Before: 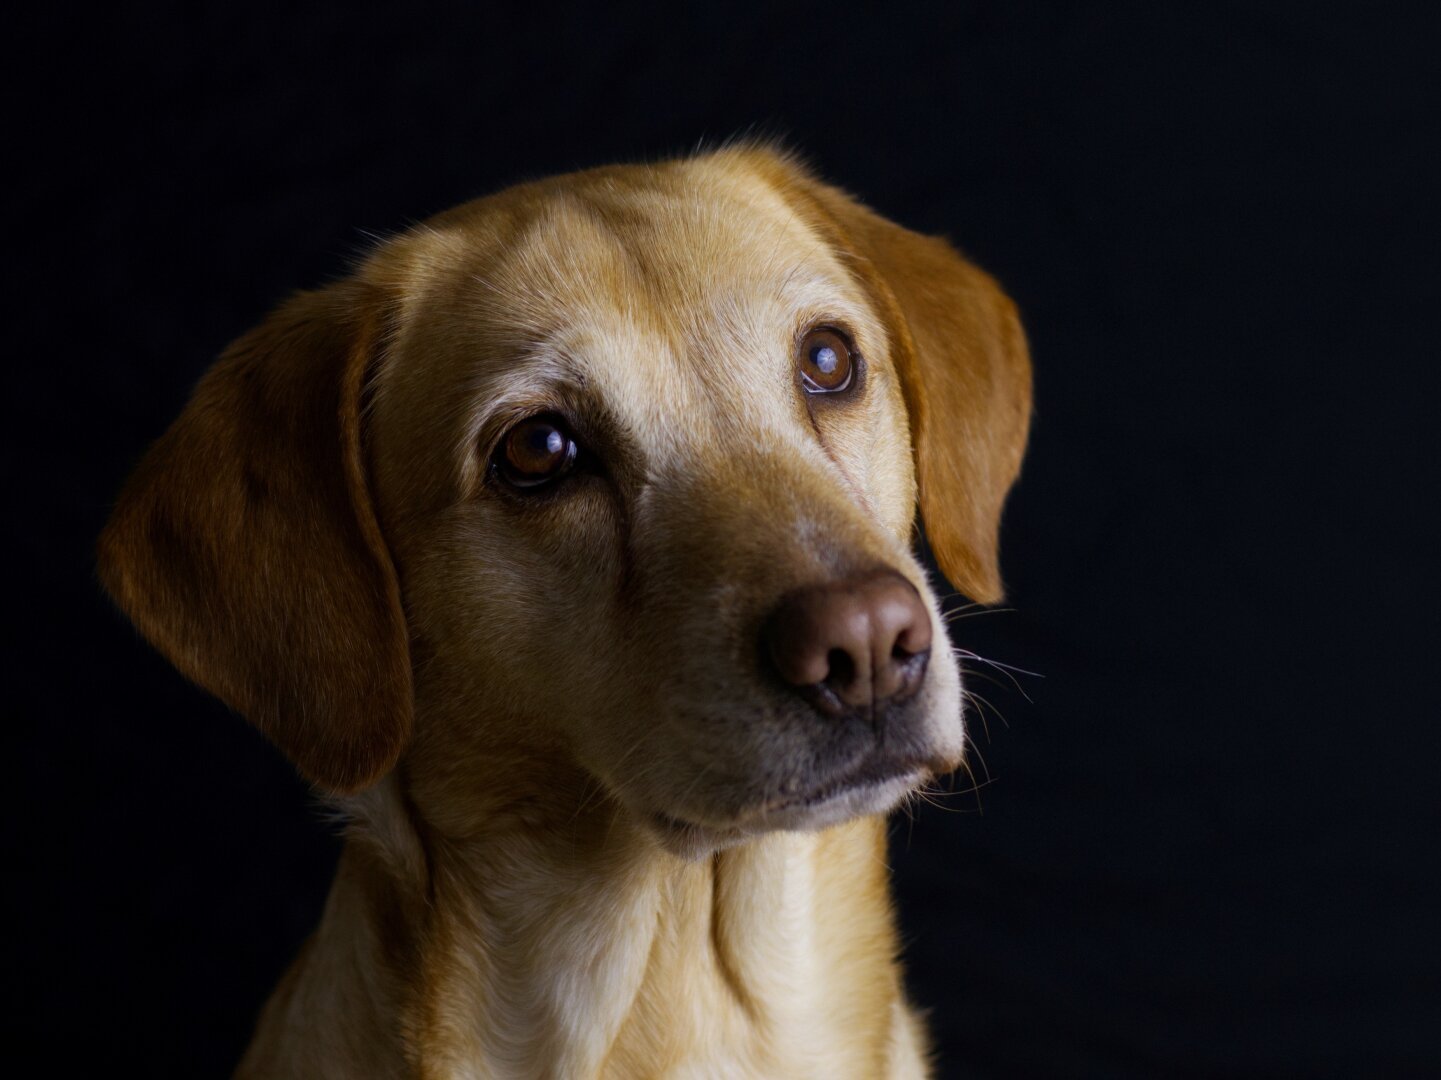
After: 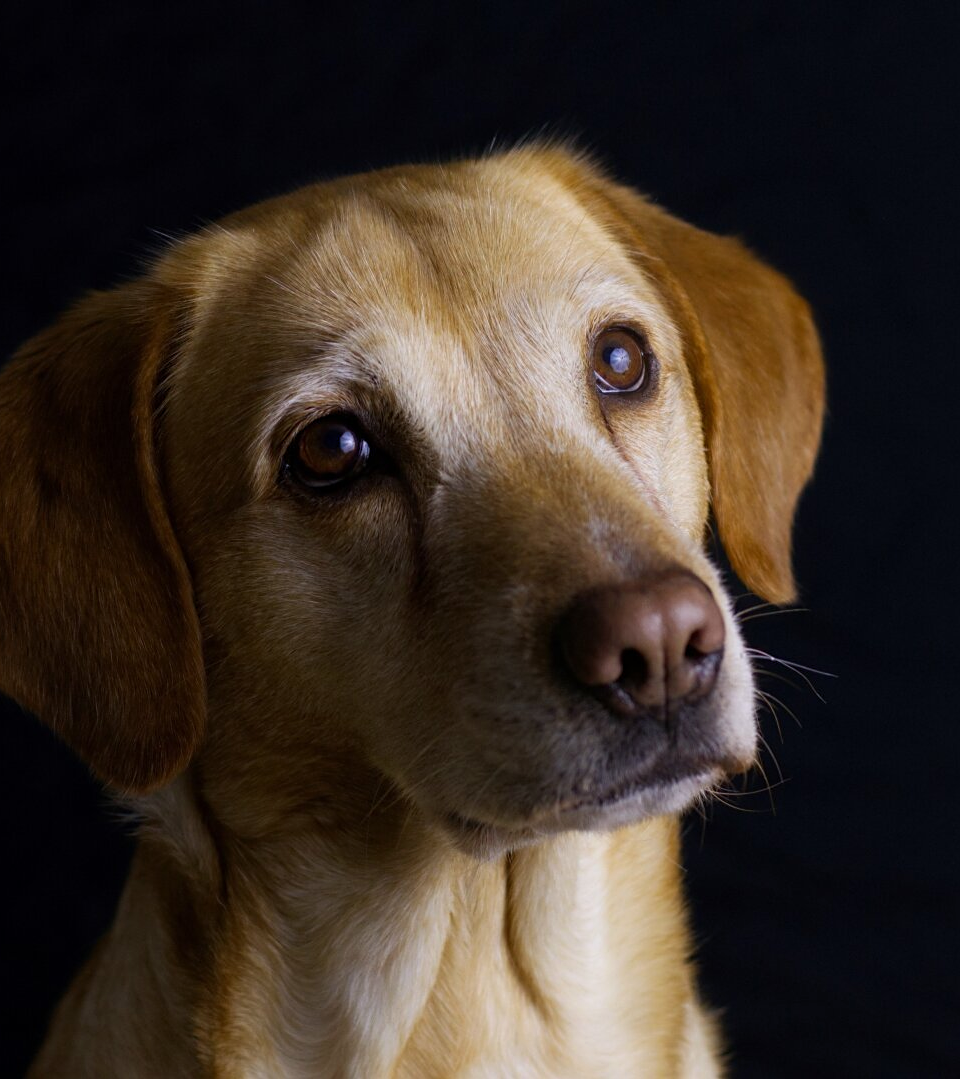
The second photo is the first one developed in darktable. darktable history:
white balance: red 1.004, blue 1.024
levels: levels [0, 0.492, 0.984]
crop and rotate: left 14.436%, right 18.898%
sharpen: amount 0.2
